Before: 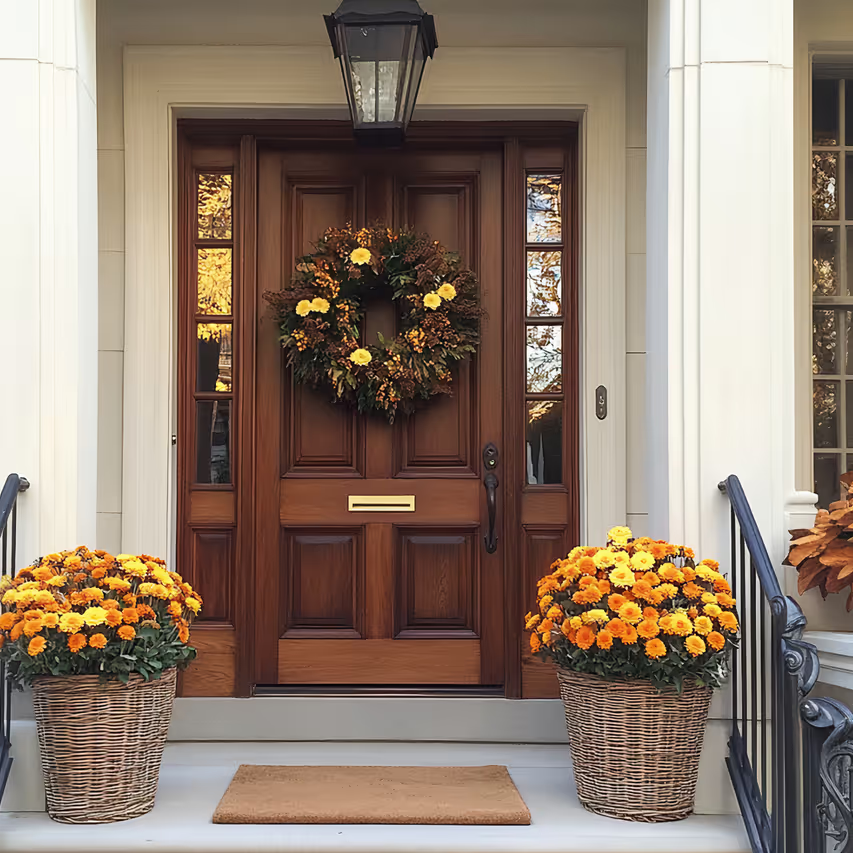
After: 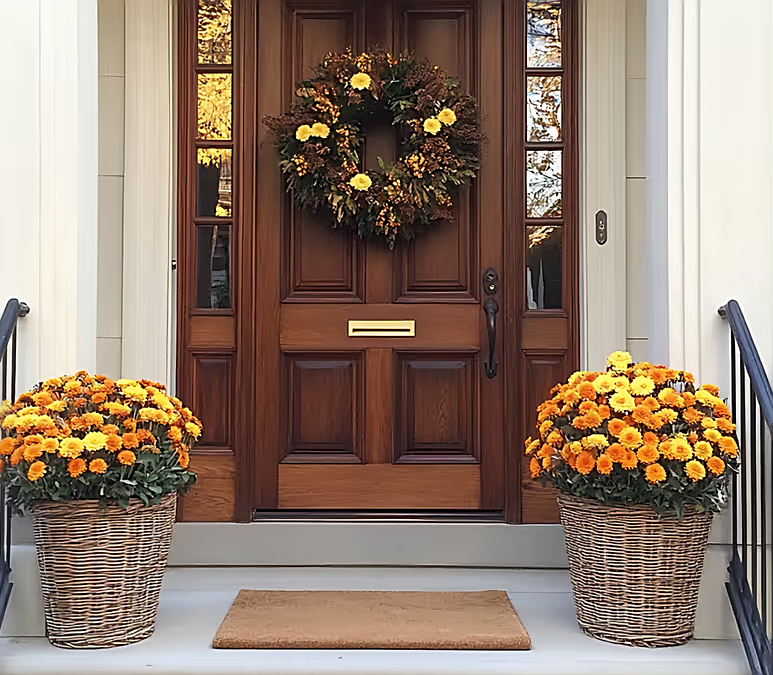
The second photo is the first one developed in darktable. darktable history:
tone equalizer: mask exposure compensation -0.513 EV
crop: top 20.534%, right 9.333%, bottom 0.281%
sharpen: on, module defaults
color correction: highlights a* 0.036, highlights b* -0.42
